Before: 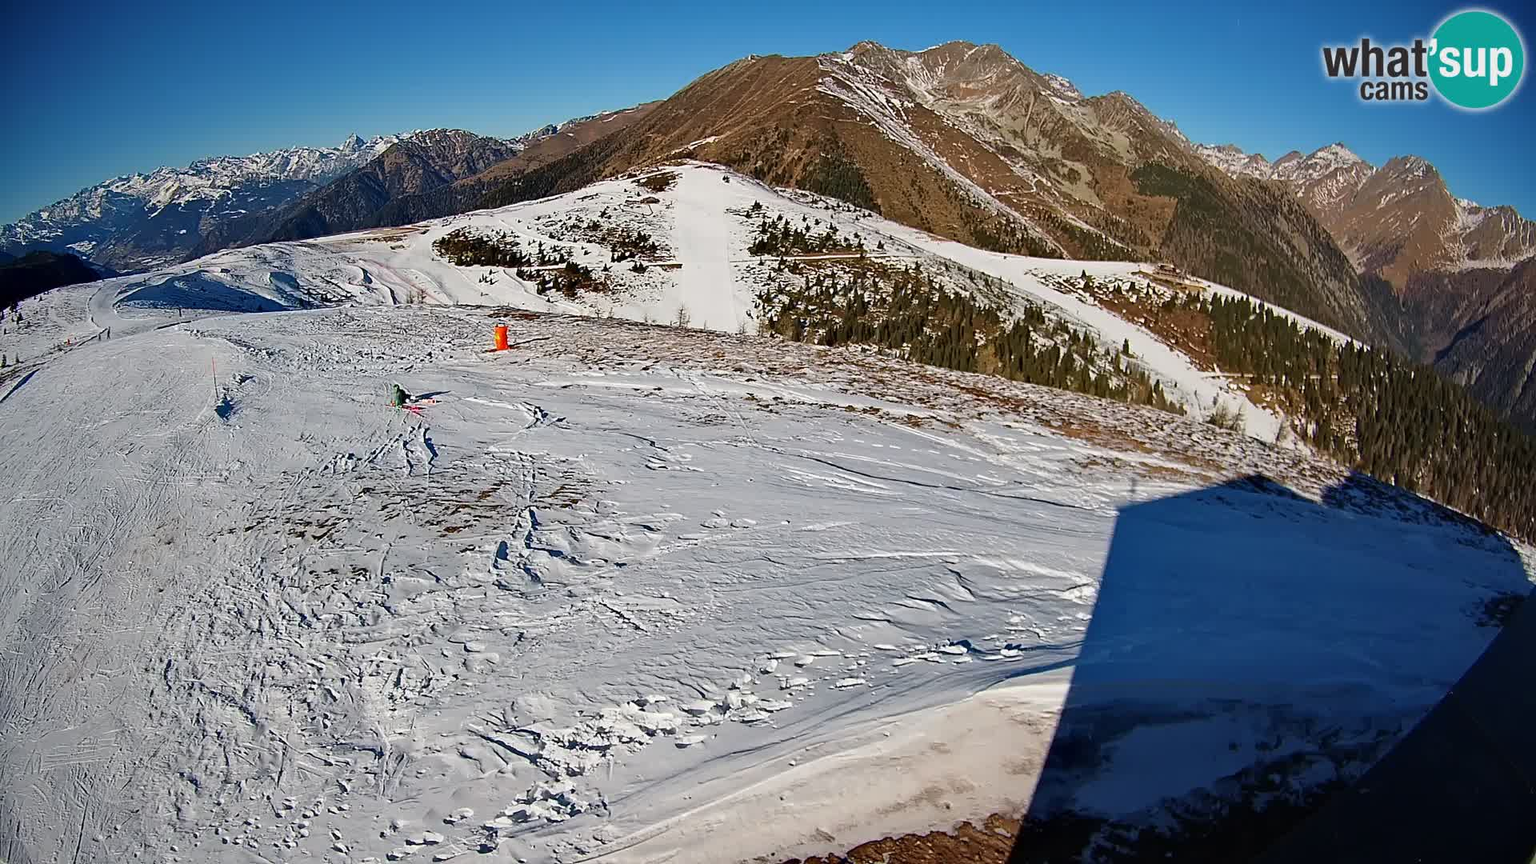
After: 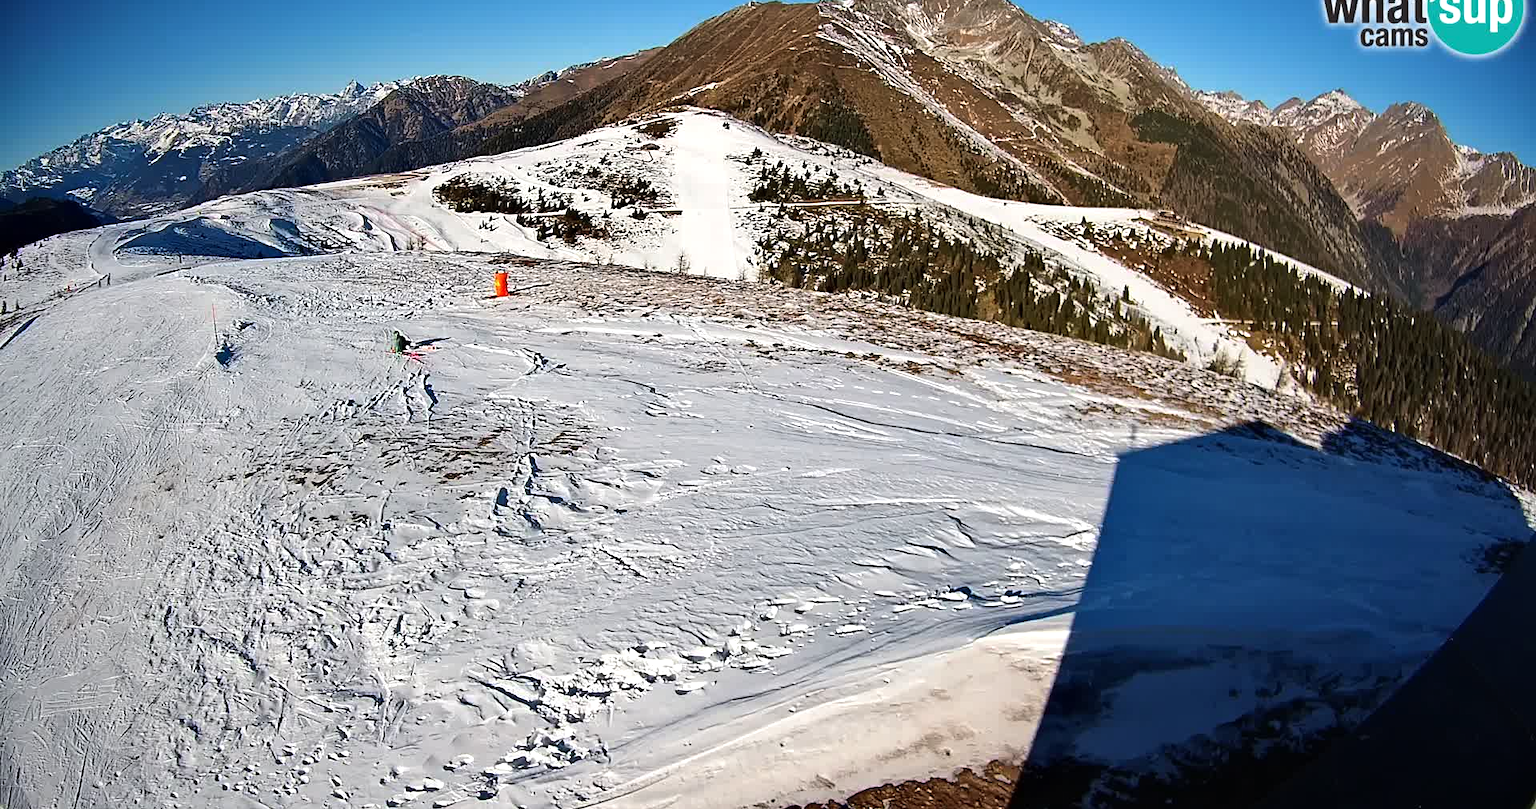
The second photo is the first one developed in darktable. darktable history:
levels: levels [0, 0.48, 0.961]
tone equalizer: -8 EV -0.417 EV, -7 EV -0.389 EV, -6 EV -0.333 EV, -5 EV -0.222 EV, -3 EV 0.222 EV, -2 EV 0.333 EV, -1 EV 0.389 EV, +0 EV 0.417 EV, edges refinement/feathering 500, mask exposure compensation -1.57 EV, preserve details no
crop and rotate: top 6.25%
